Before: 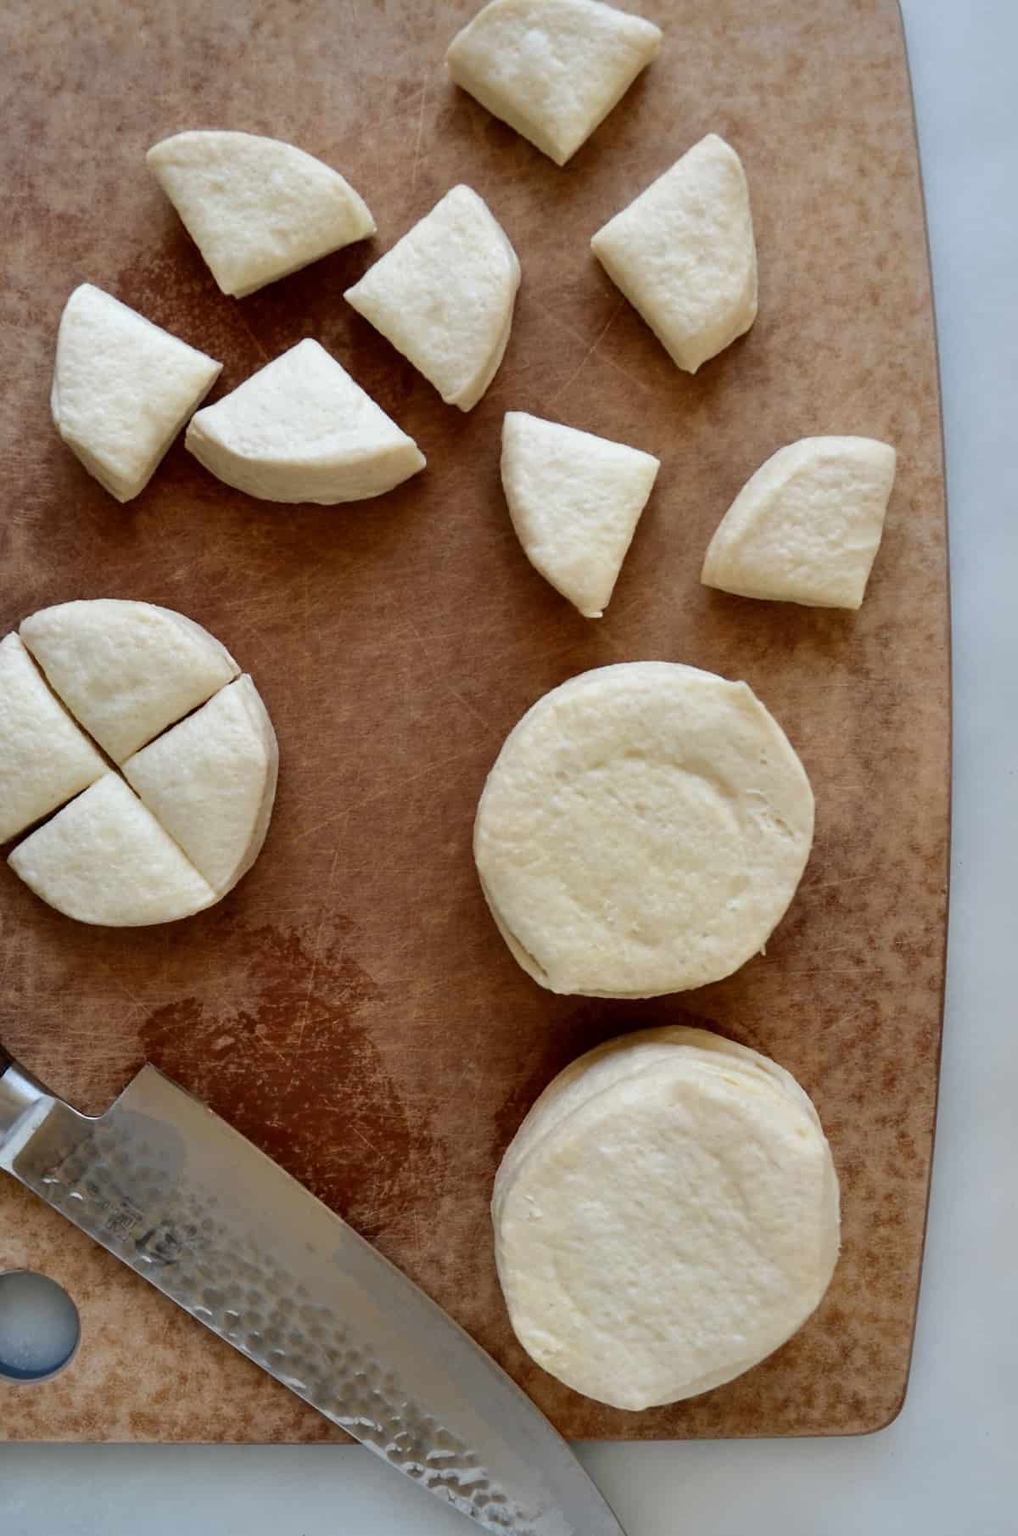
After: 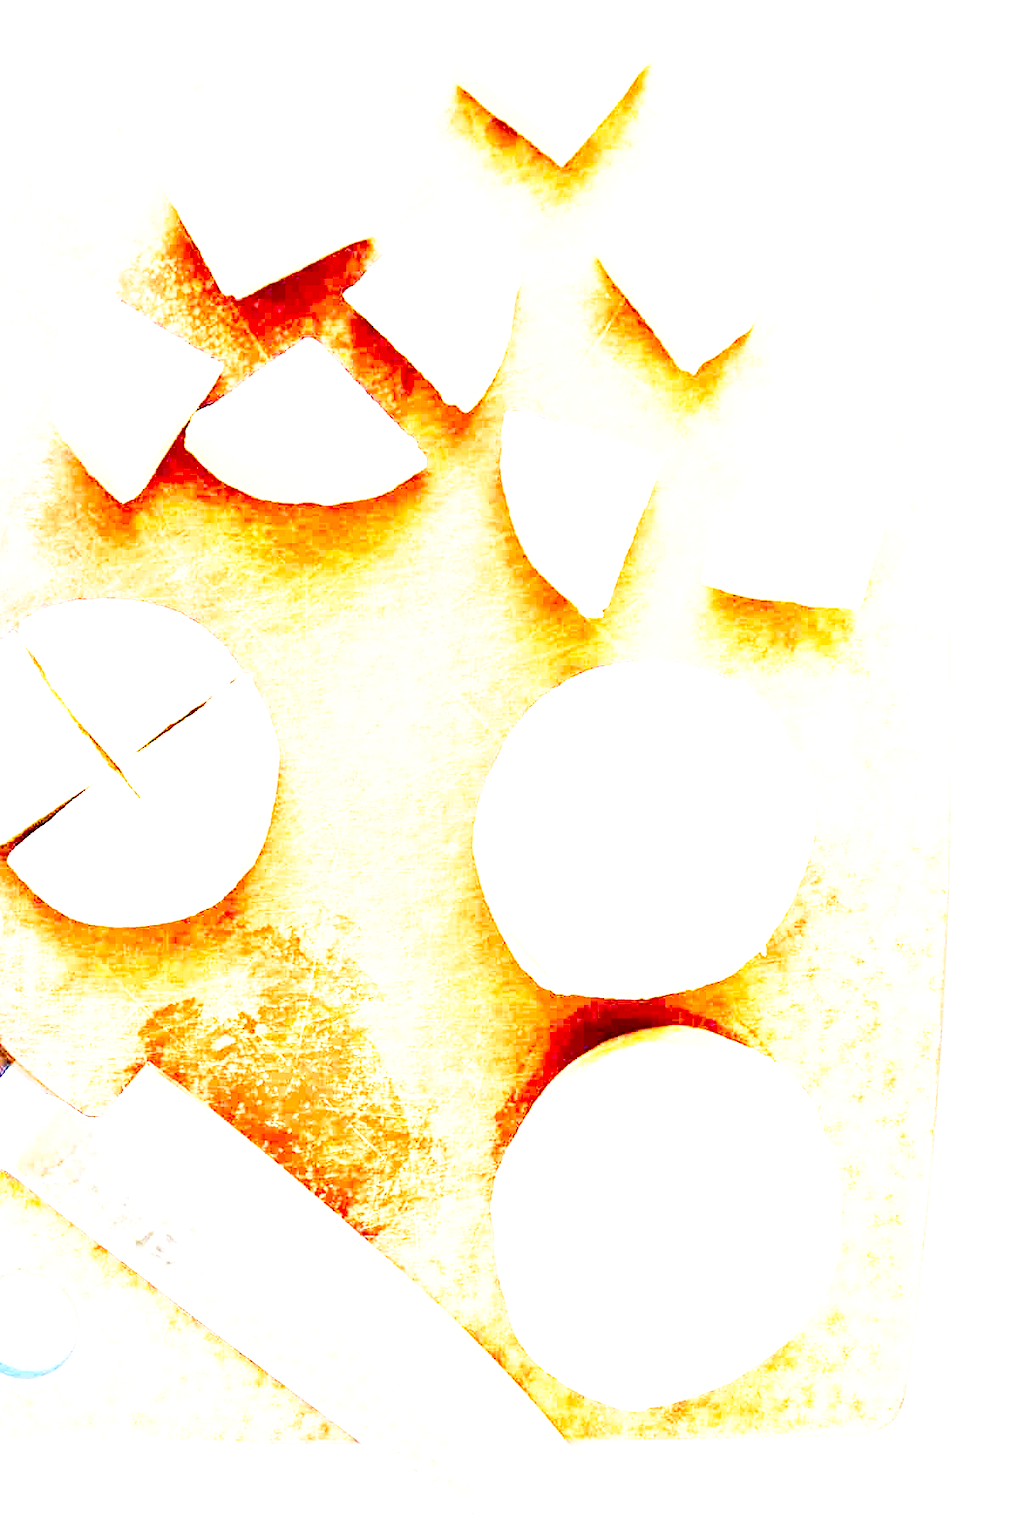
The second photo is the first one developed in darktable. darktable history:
exposure: black level correction 0, exposure 4 EV, compensate exposure bias true, compensate highlight preservation false
color correction: saturation 1.11
sharpen: amount 0.2
contrast brightness saturation: contrast 0.21, brightness -0.11, saturation 0.21
base curve: curves: ch0 [(0, 0) (0.032, 0.037) (0.105, 0.228) (0.435, 0.76) (0.856, 0.983) (1, 1)], preserve colors none
